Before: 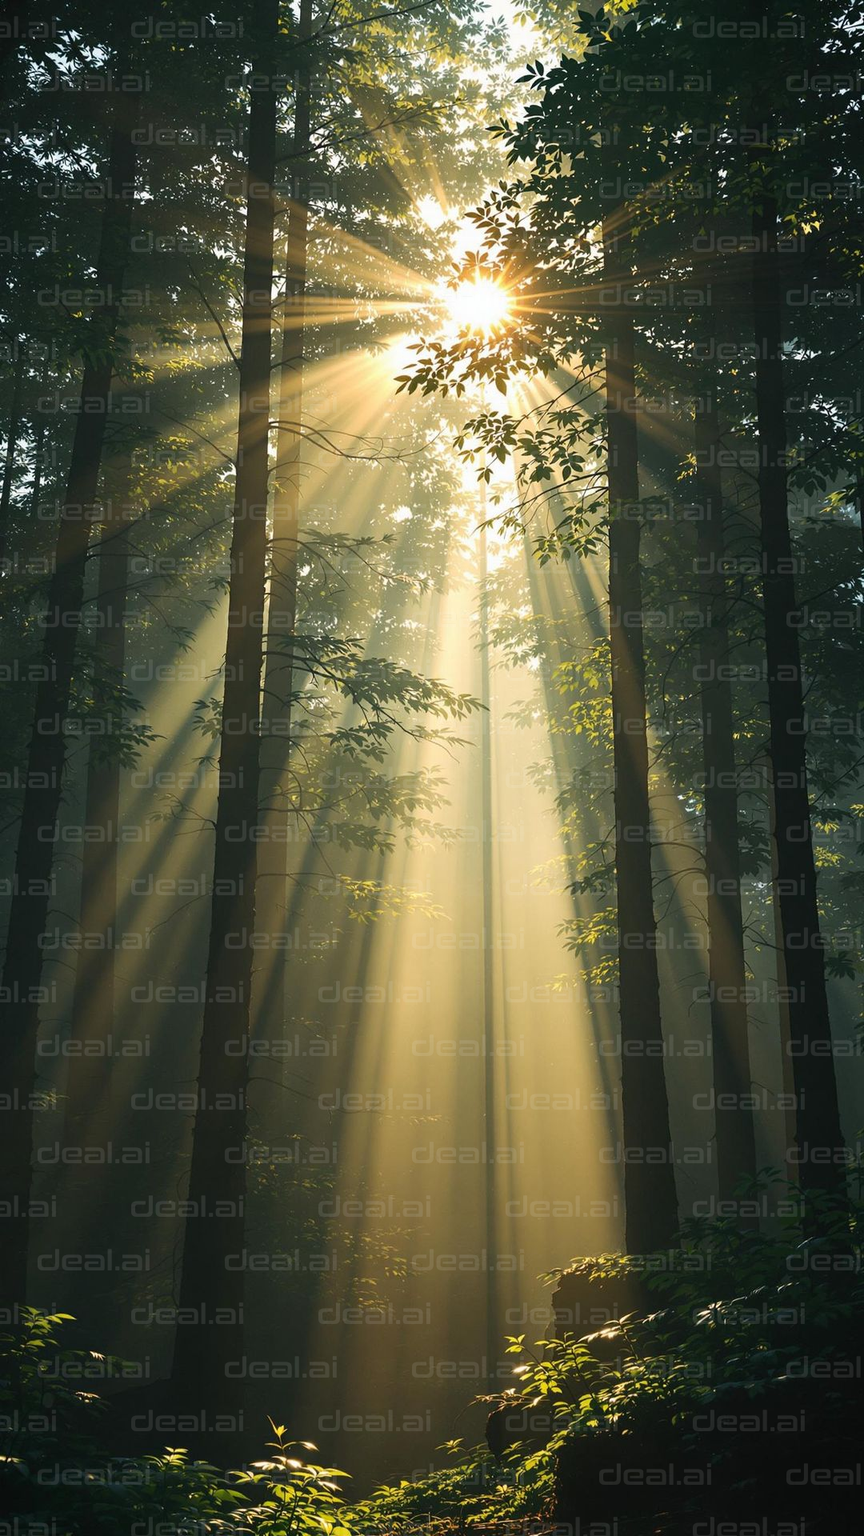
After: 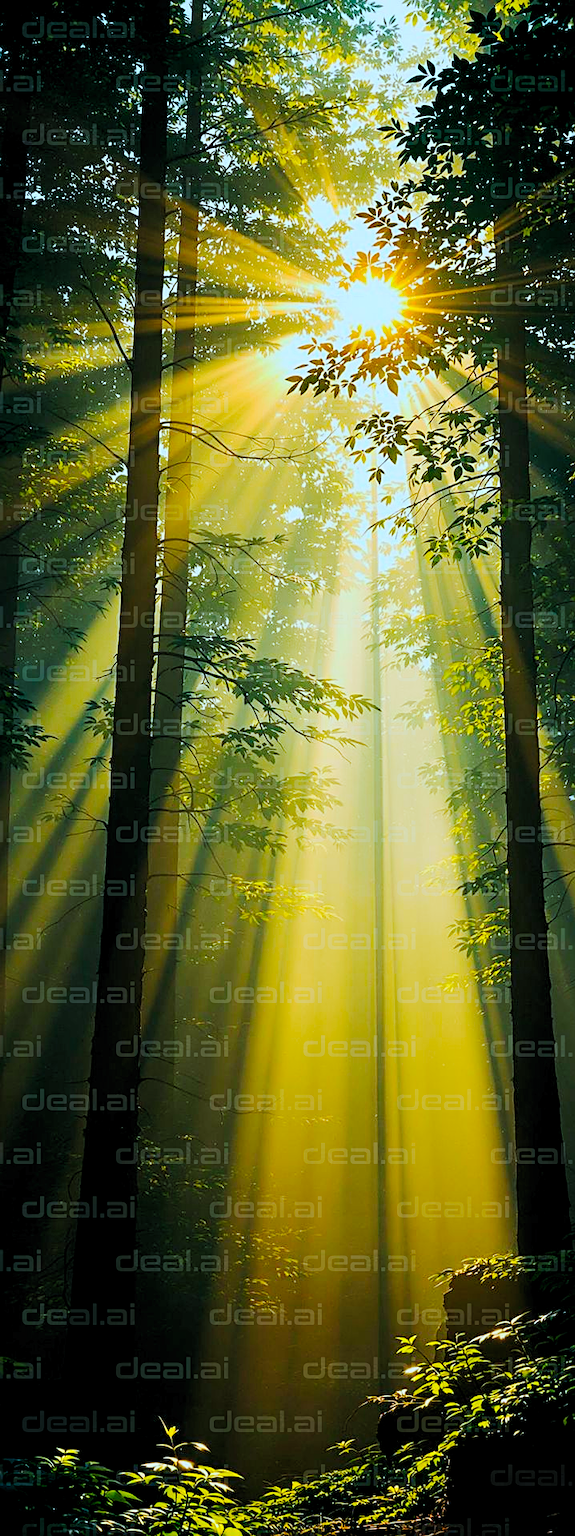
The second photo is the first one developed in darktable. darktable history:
crop and rotate: left 12.648%, right 20.685%
contrast brightness saturation: contrast 0.1, brightness 0.03, saturation 0.09
tone curve: curves: ch0 [(0, 0) (0.003, 0.007) (0.011, 0.008) (0.025, 0.007) (0.044, 0.009) (0.069, 0.012) (0.1, 0.02) (0.136, 0.035) (0.177, 0.06) (0.224, 0.104) (0.277, 0.16) (0.335, 0.228) (0.399, 0.308) (0.468, 0.418) (0.543, 0.525) (0.623, 0.635) (0.709, 0.723) (0.801, 0.802) (0.898, 0.889) (1, 1)], preserve colors none
color balance rgb: linear chroma grading › global chroma 15%, perceptual saturation grading › global saturation 30%
color correction: highlights a* -9.73, highlights b* -21.22
exposure: black level correction 0.001, compensate highlight preservation false
rgb levels: preserve colors sum RGB, levels [[0.038, 0.433, 0.934], [0, 0.5, 1], [0, 0.5, 1]]
sharpen: on, module defaults
